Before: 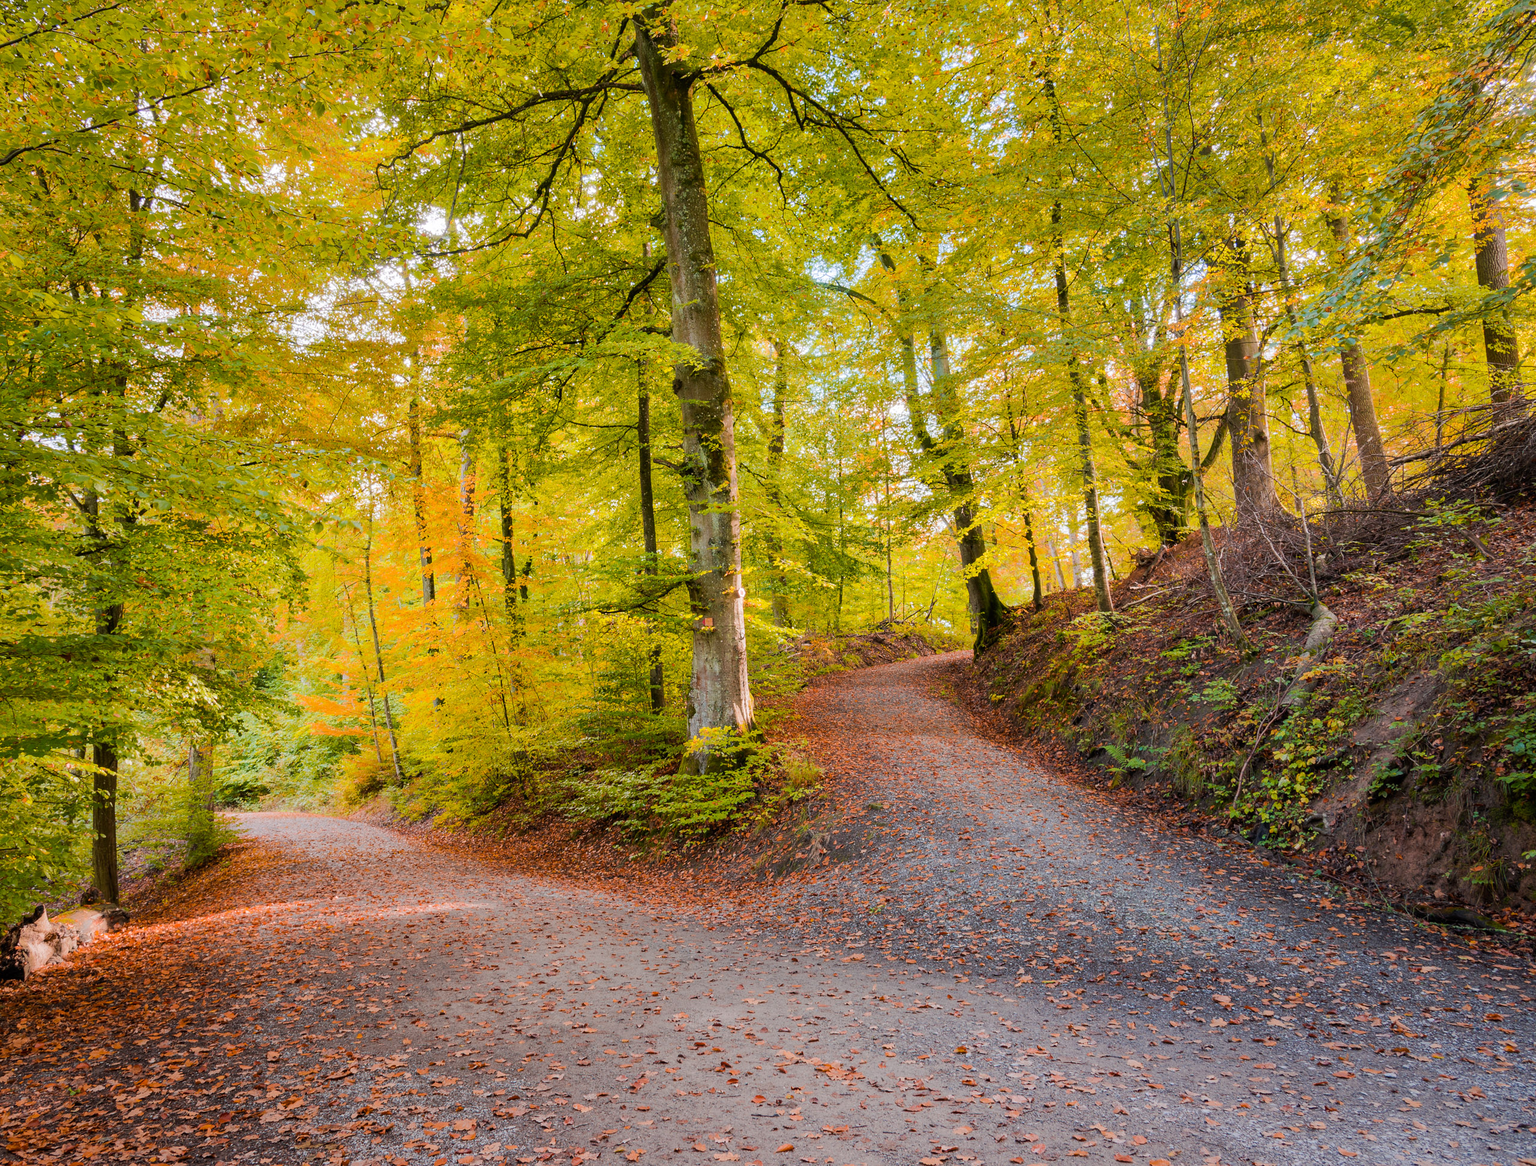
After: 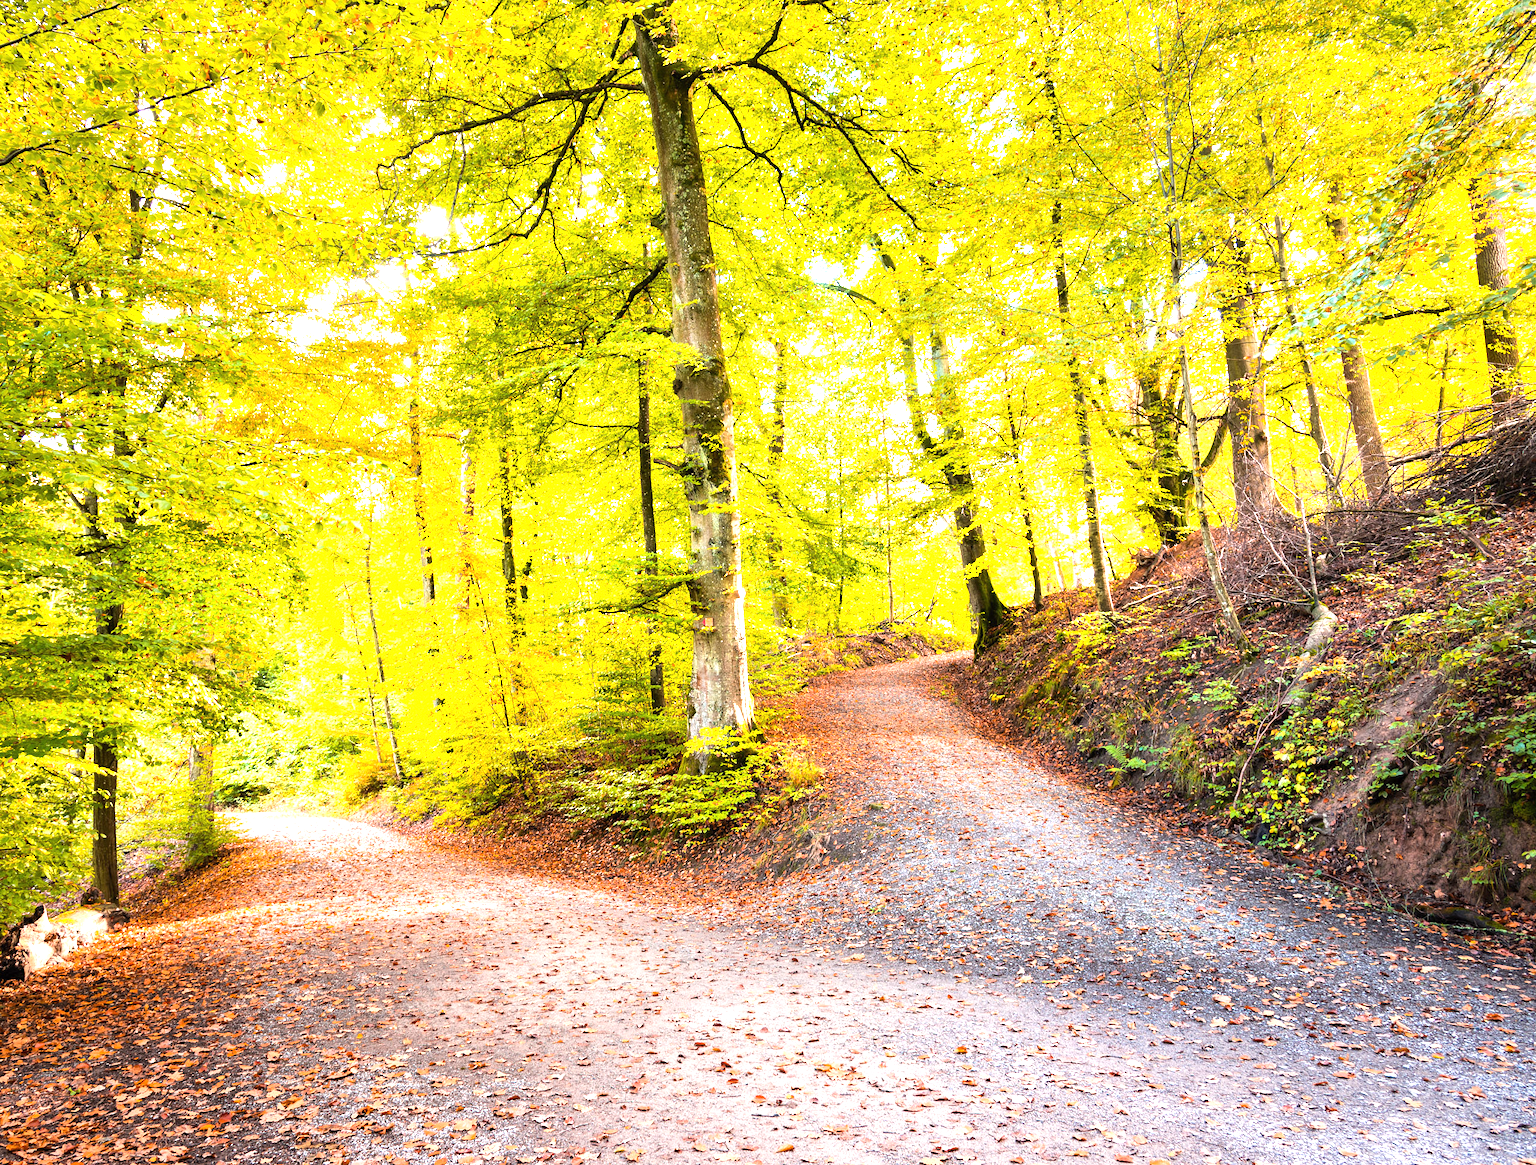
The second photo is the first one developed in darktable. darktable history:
exposure: black level correction 0, exposure 1.2 EV, compensate highlight preservation false
tone equalizer: -8 EV -0.417 EV, -7 EV -0.389 EV, -6 EV -0.333 EV, -5 EV -0.222 EV, -3 EV 0.222 EV, -2 EV 0.333 EV, -1 EV 0.389 EV, +0 EV 0.417 EV, edges refinement/feathering 500, mask exposure compensation -1.57 EV, preserve details no
